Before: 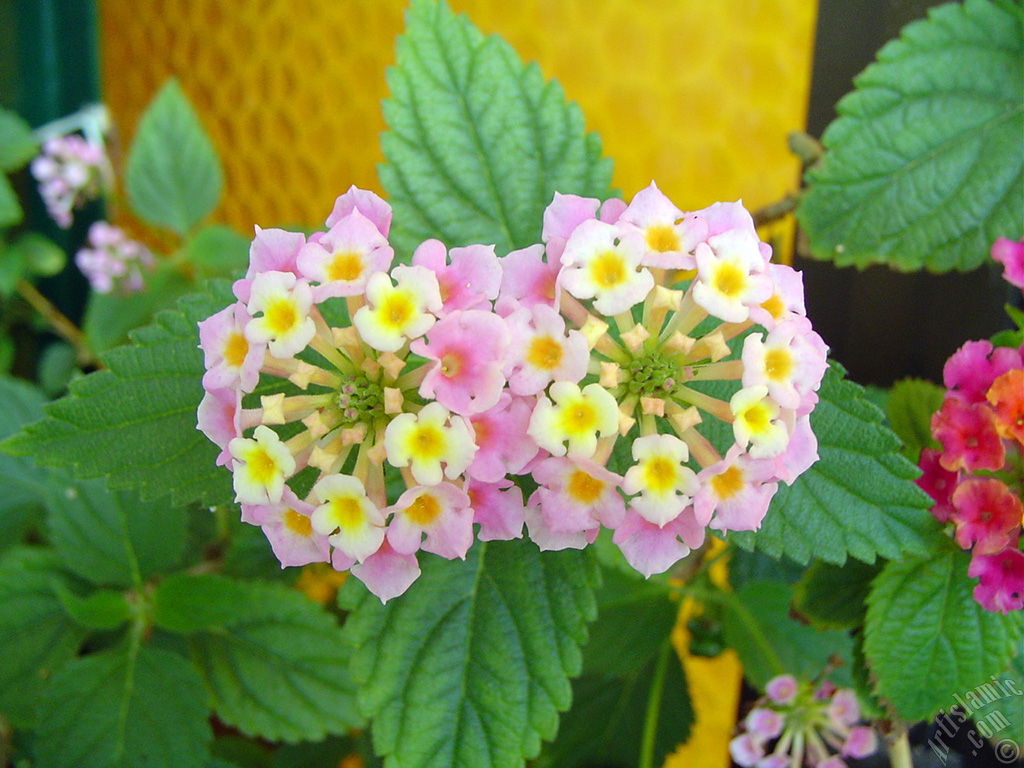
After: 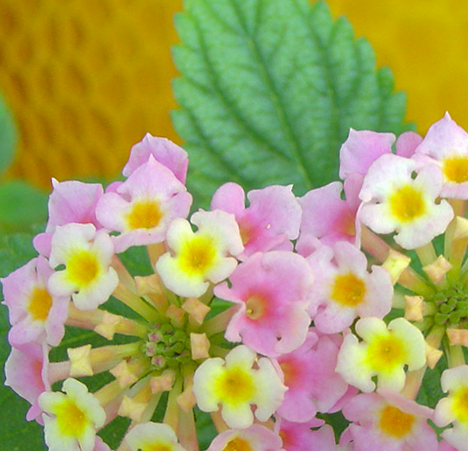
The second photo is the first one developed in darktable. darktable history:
crop: left 20.248%, top 10.86%, right 35.675%, bottom 34.321%
shadows and highlights: on, module defaults
rotate and perspective: rotation -3.18°, automatic cropping off
